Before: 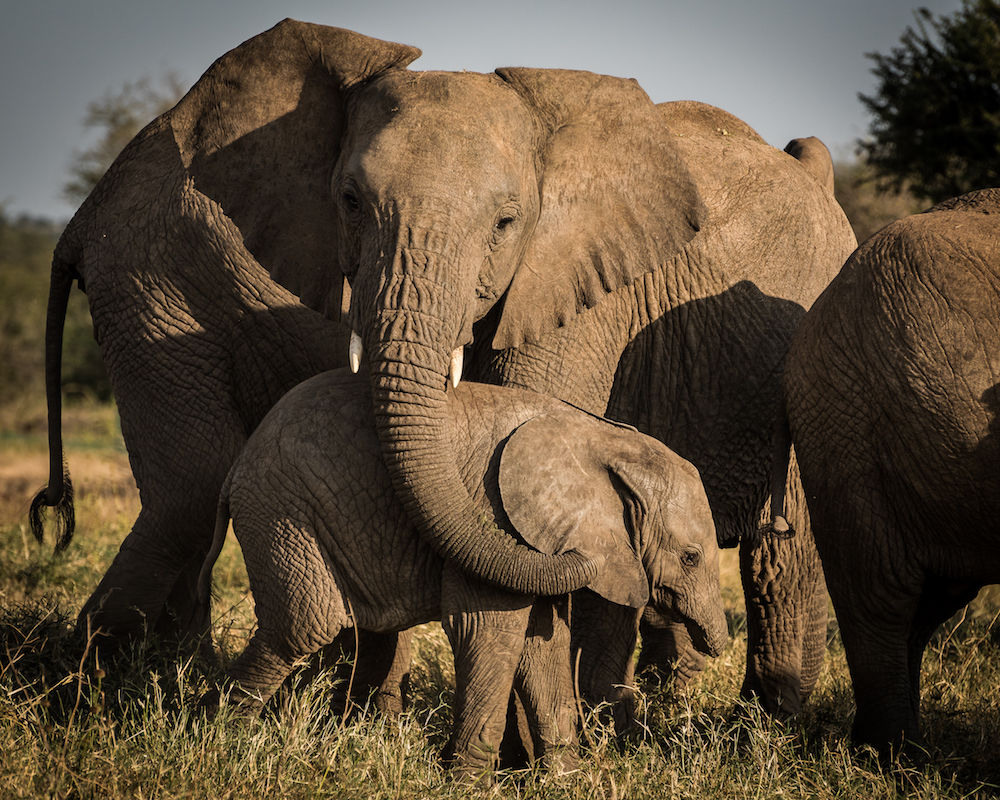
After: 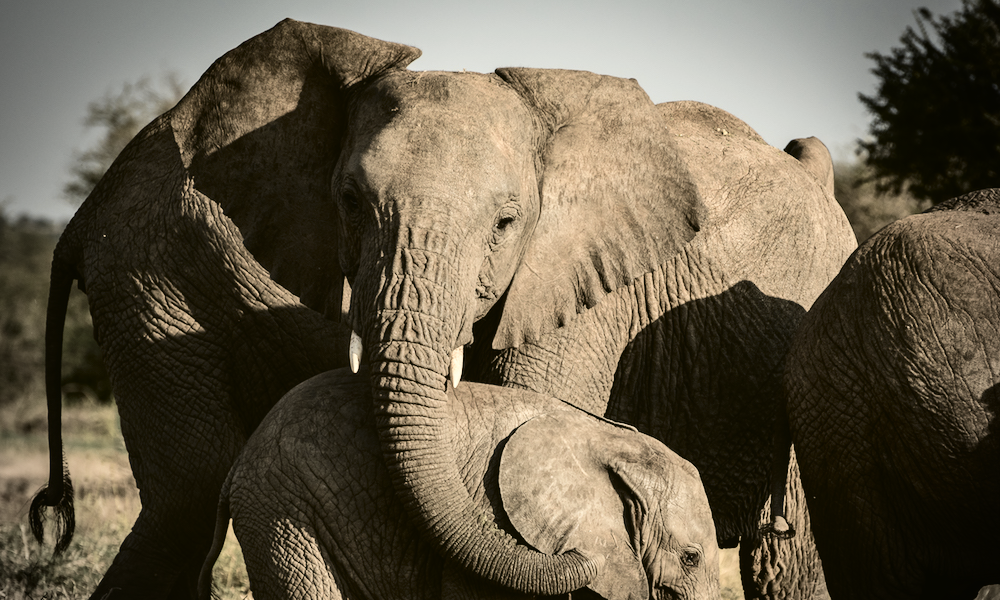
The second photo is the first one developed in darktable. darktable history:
crop: bottom 24.988%
tone curve: curves: ch0 [(0, 0.023) (0.087, 0.065) (0.184, 0.168) (0.45, 0.54) (0.57, 0.683) (0.722, 0.825) (0.877, 0.948) (1, 1)]; ch1 [(0, 0) (0.388, 0.369) (0.447, 0.447) (0.505, 0.5) (0.534, 0.528) (0.573, 0.583) (0.663, 0.68) (1, 1)]; ch2 [(0, 0) (0.314, 0.223) (0.427, 0.405) (0.492, 0.505) (0.531, 0.55) (0.589, 0.599) (1, 1)], color space Lab, independent channels, preserve colors none
vignetting: width/height ratio 1.094
contrast brightness saturation: contrast 0.1, saturation -0.36
tone equalizer: on, module defaults
